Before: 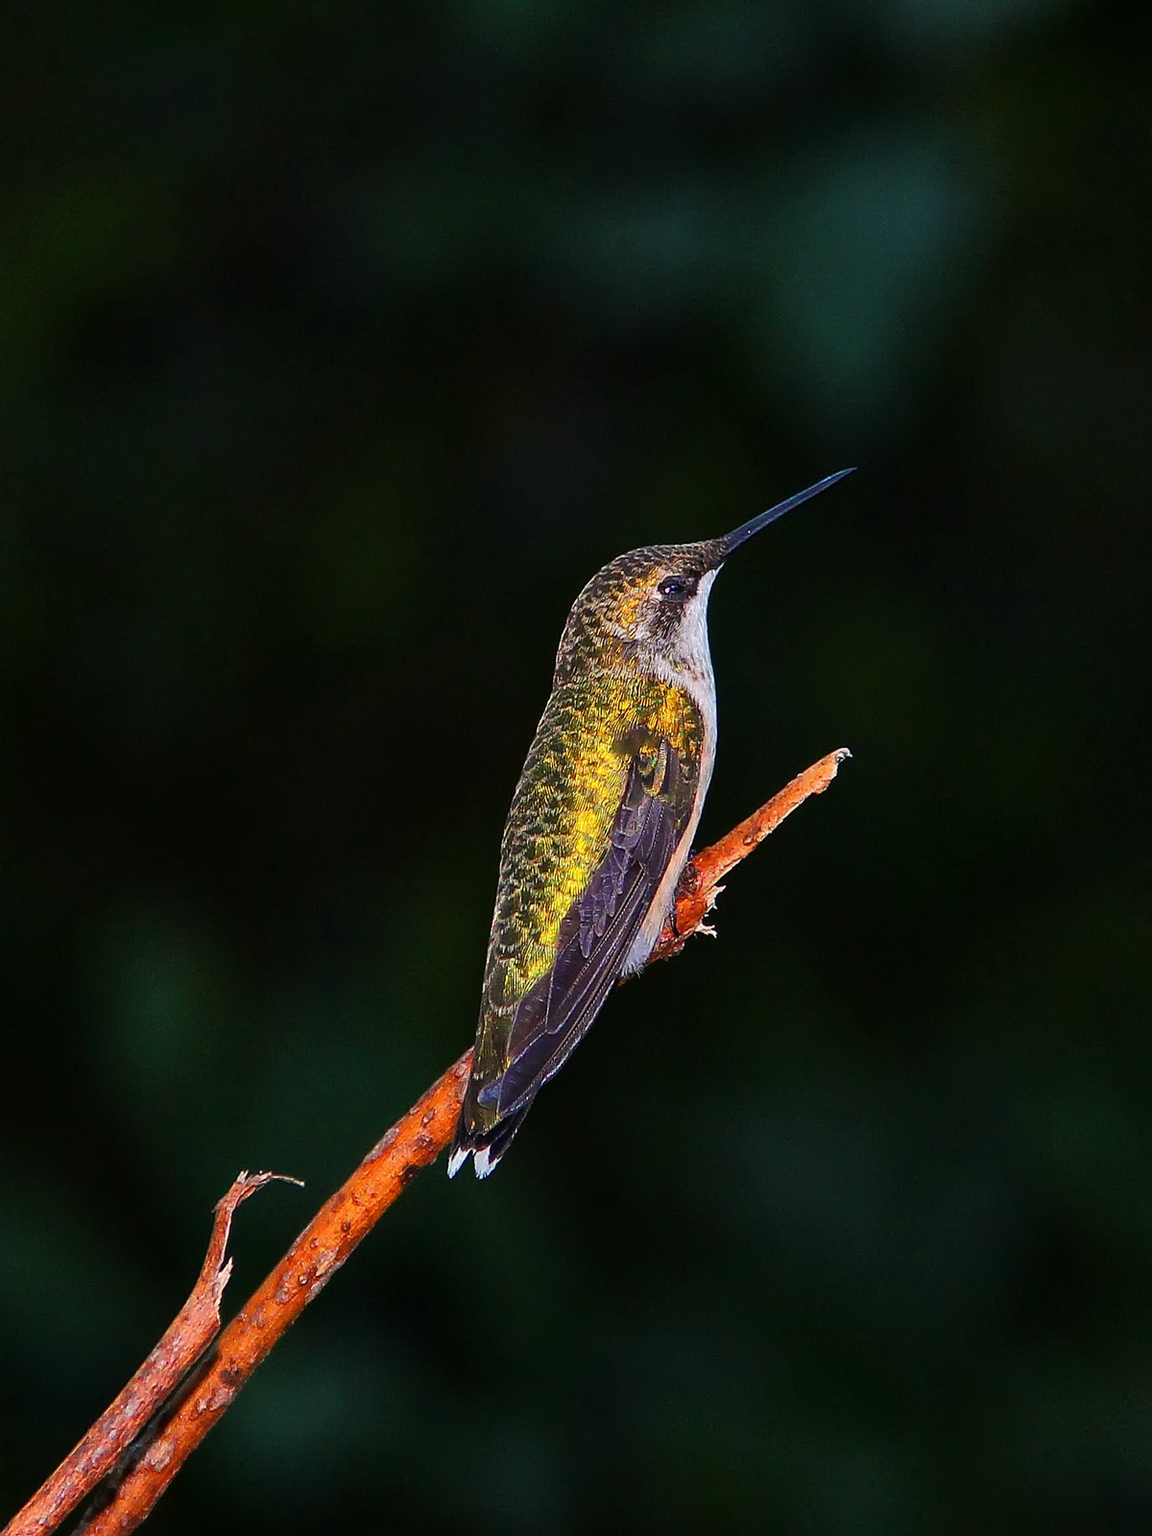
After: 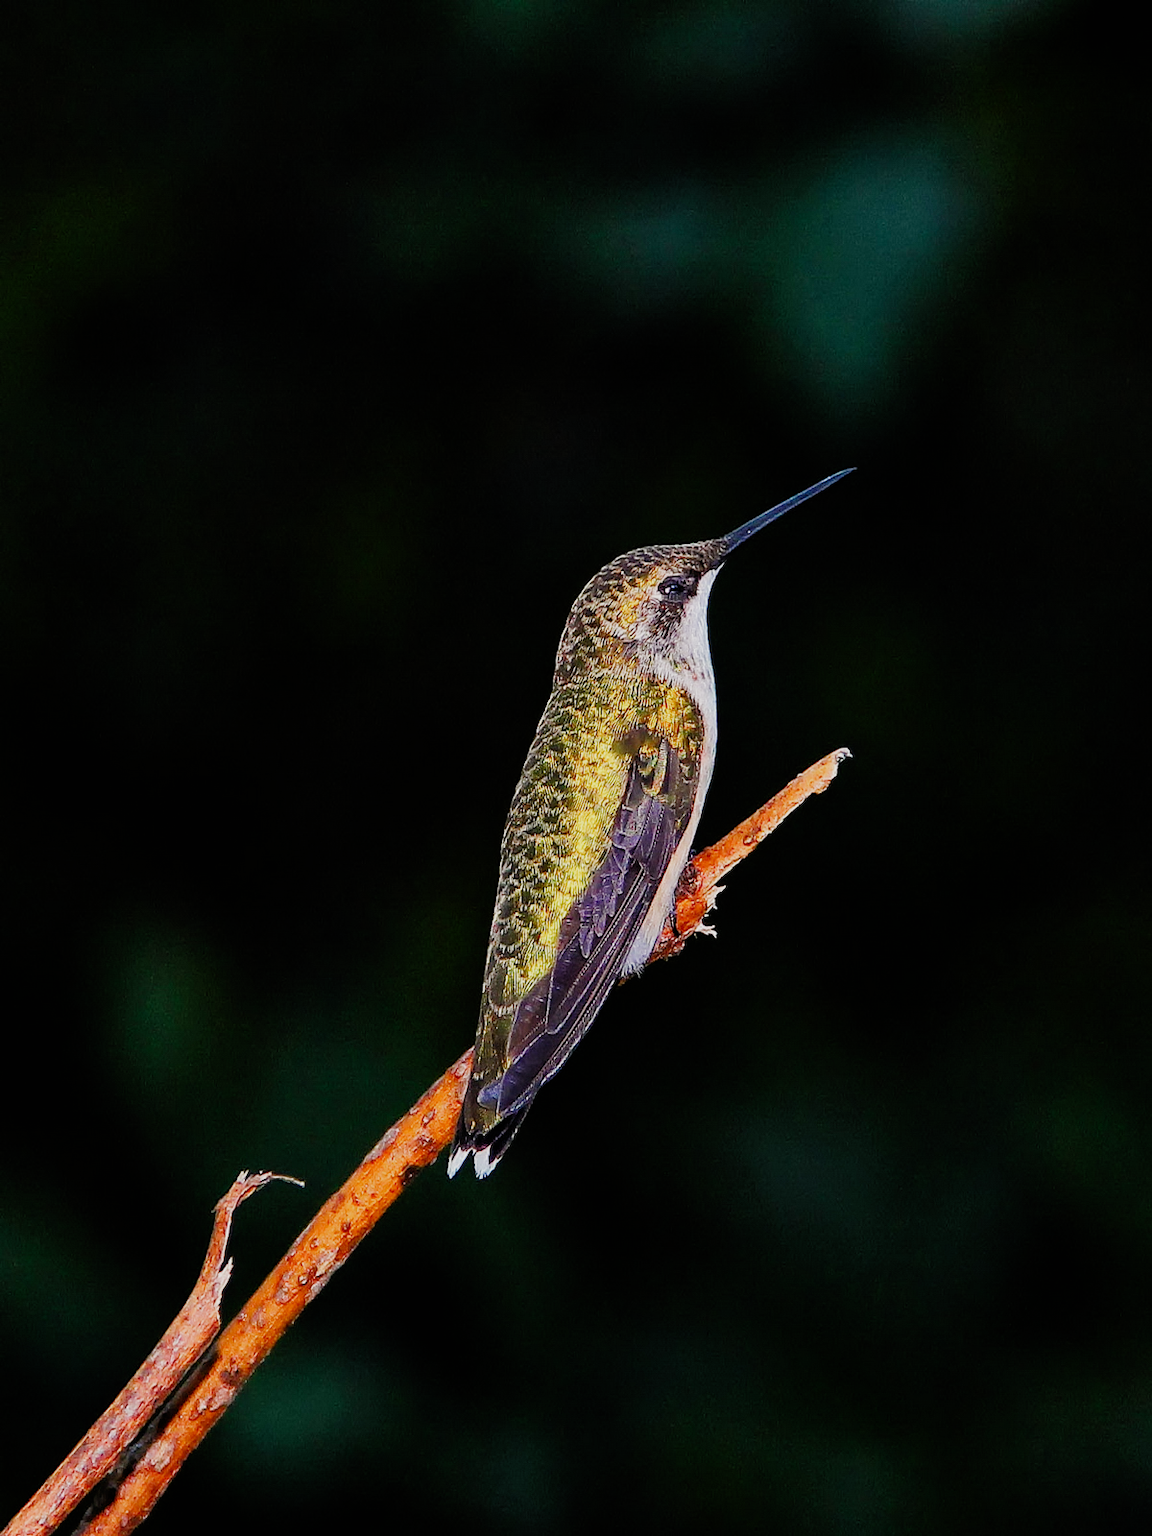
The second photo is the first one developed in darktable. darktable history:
filmic rgb: black relative exposure -7.08 EV, white relative exposure 5.37 EV, hardness 3.03, add noise in highlights 0.002, preserve chrominance no, color science v3 (2019), use custom middle-gray values true, contrast in highlights soft
exposure: exposure 0.602 EV, compensate exposure bias true, compensate highlight preservation false
